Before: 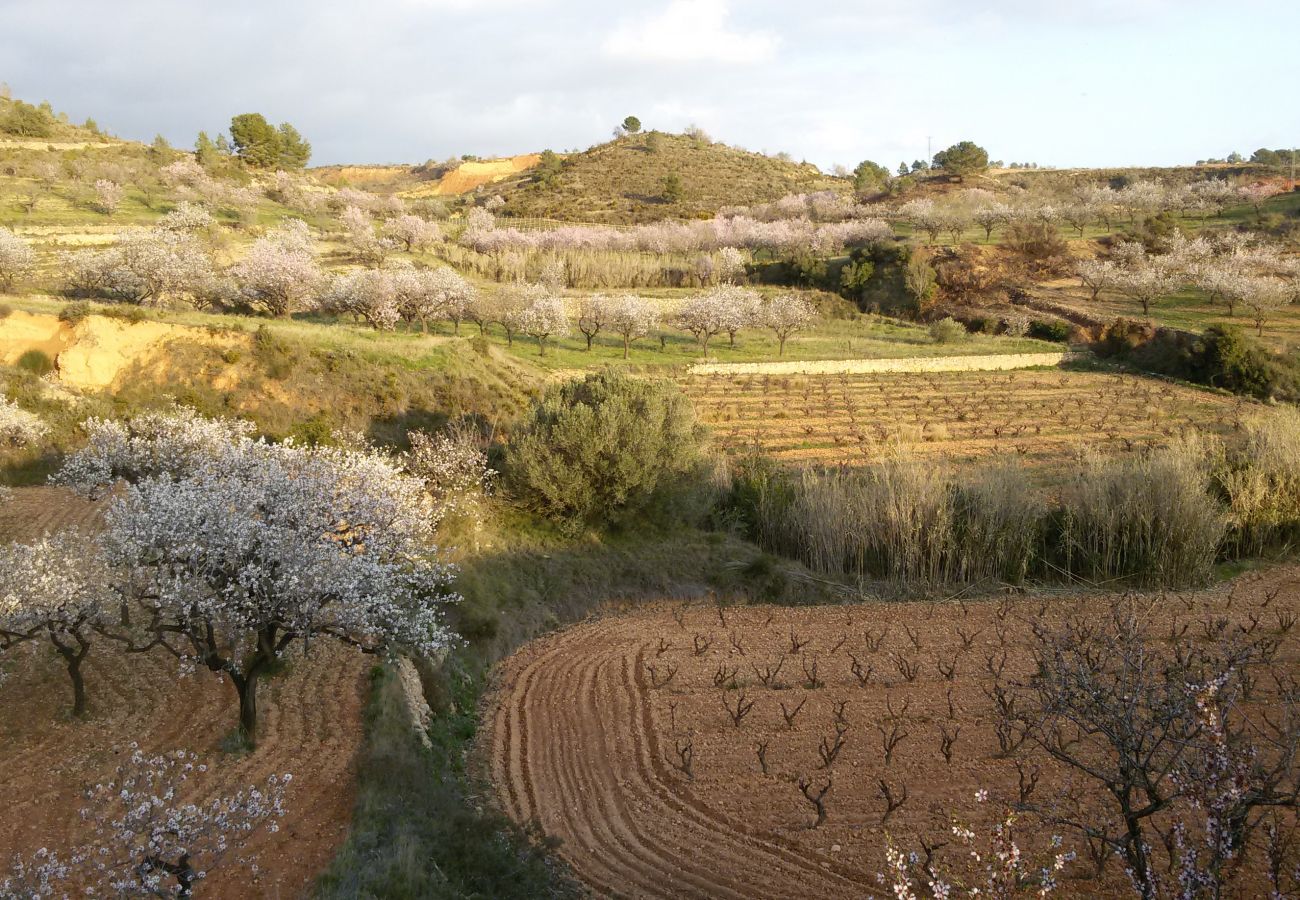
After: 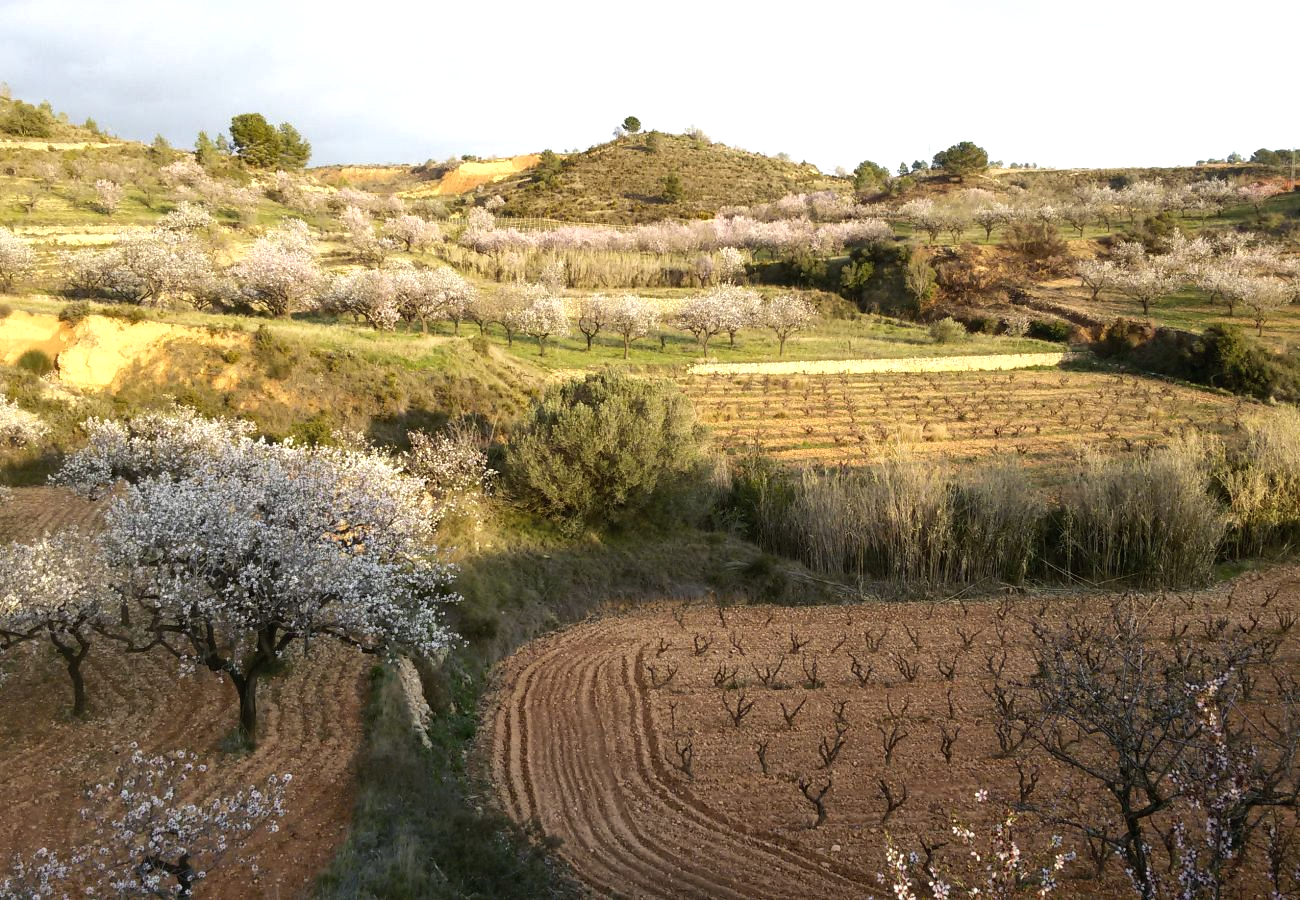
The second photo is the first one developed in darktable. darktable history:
shadows and highlights: radius 127.02, shadows 30.52, highlights -30.85, low approximation 0.01, soften with gaussian
tone equalizer: -8 EV -0.397 EV, -7 EV -0.423 EV, -6 EV -0.35 EV, -5 EV -0.253 EV, -3 EV 0.216 EV, -2 EV 0.313 EV, -1 EV 0.4 EV, +0 EV 0.436 EV, edges refinement/feathering 500, mask exposure compensation -1.57 EV, preserve details no
